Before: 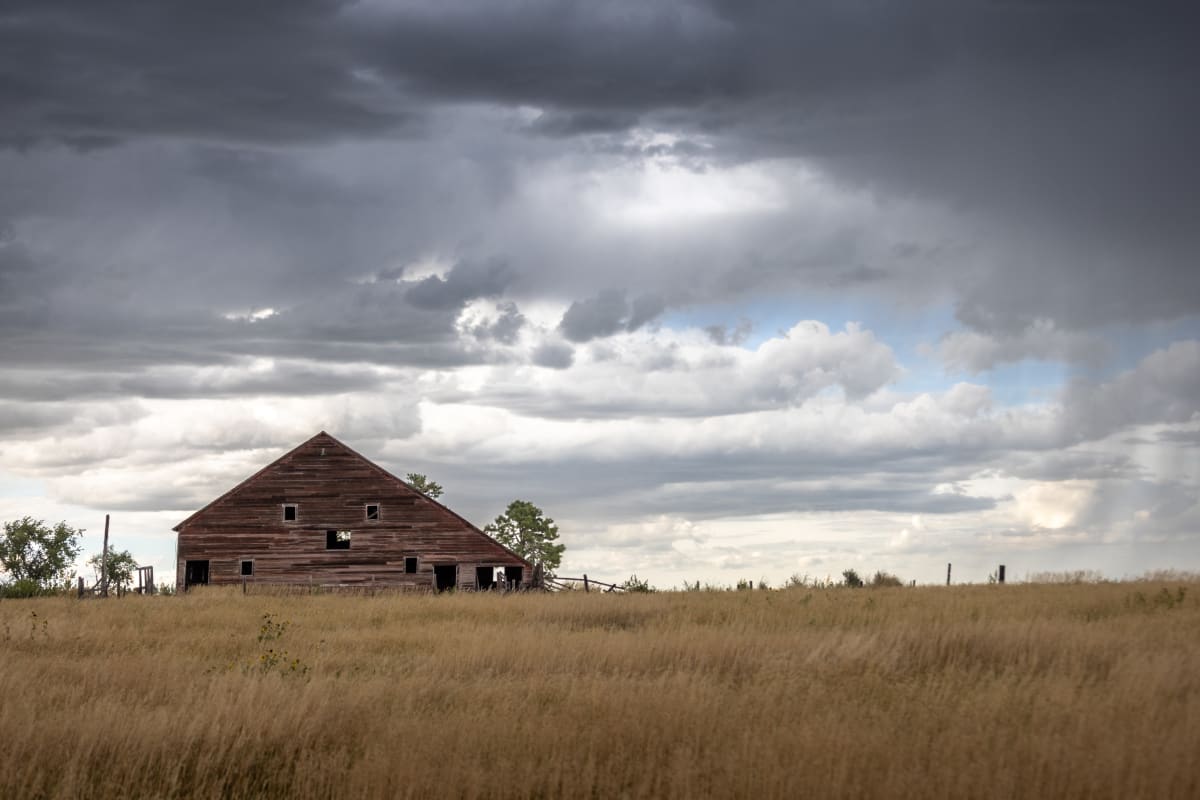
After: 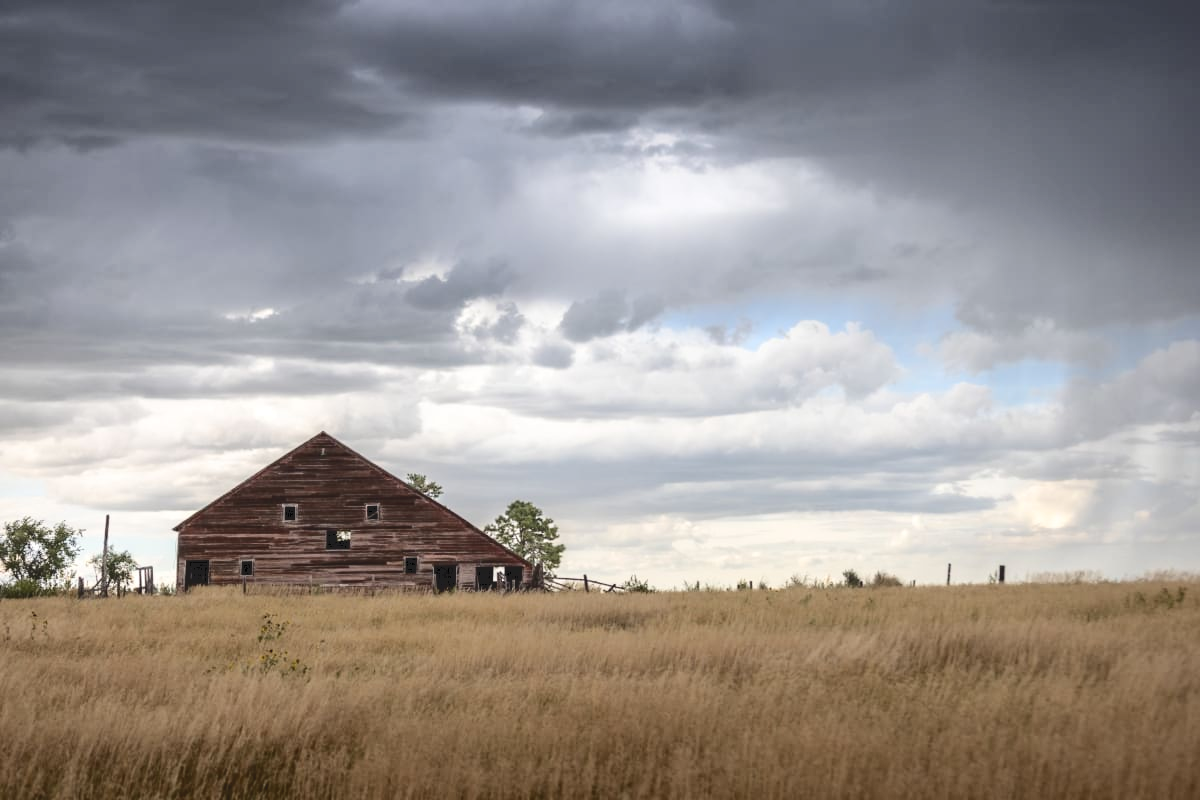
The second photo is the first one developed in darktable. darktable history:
tone curve: curves: ch0 [(0, 0) (0.003, 0.112) (0.011, 0.115) (0.025, 0.111) (0.044, 0.114) (0.069, 0.126) (0.1, 0.144) (0.136, 0.164) (0.177, 0.196) (0.224, 0.249) (0.277, 0.316) (0.335, 0.401) (0.399, 0.487) (0.468, 0.571) (0.543, 0.647) (0.623, 0.728) (0.709, 0.795) (0.801, 0.866) (0.898, 0.933) (1, 1)], color space Lab, independent channels, preserve colors none
